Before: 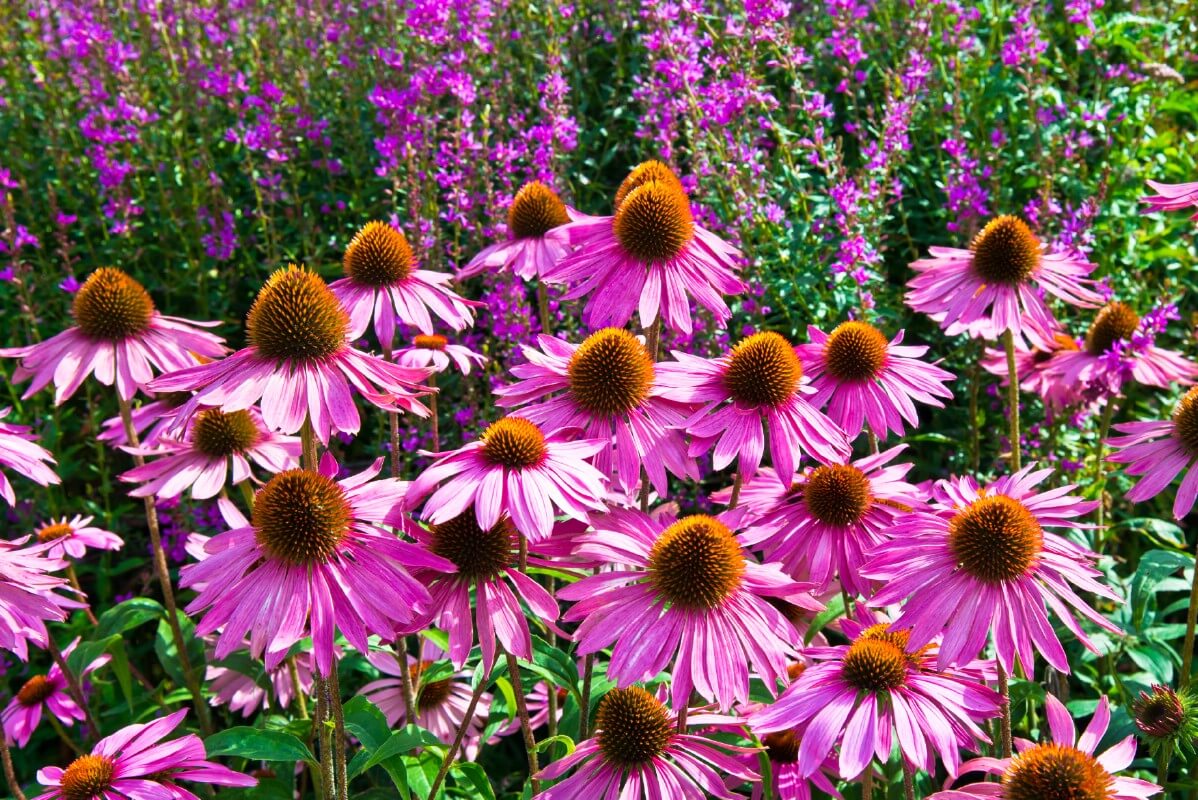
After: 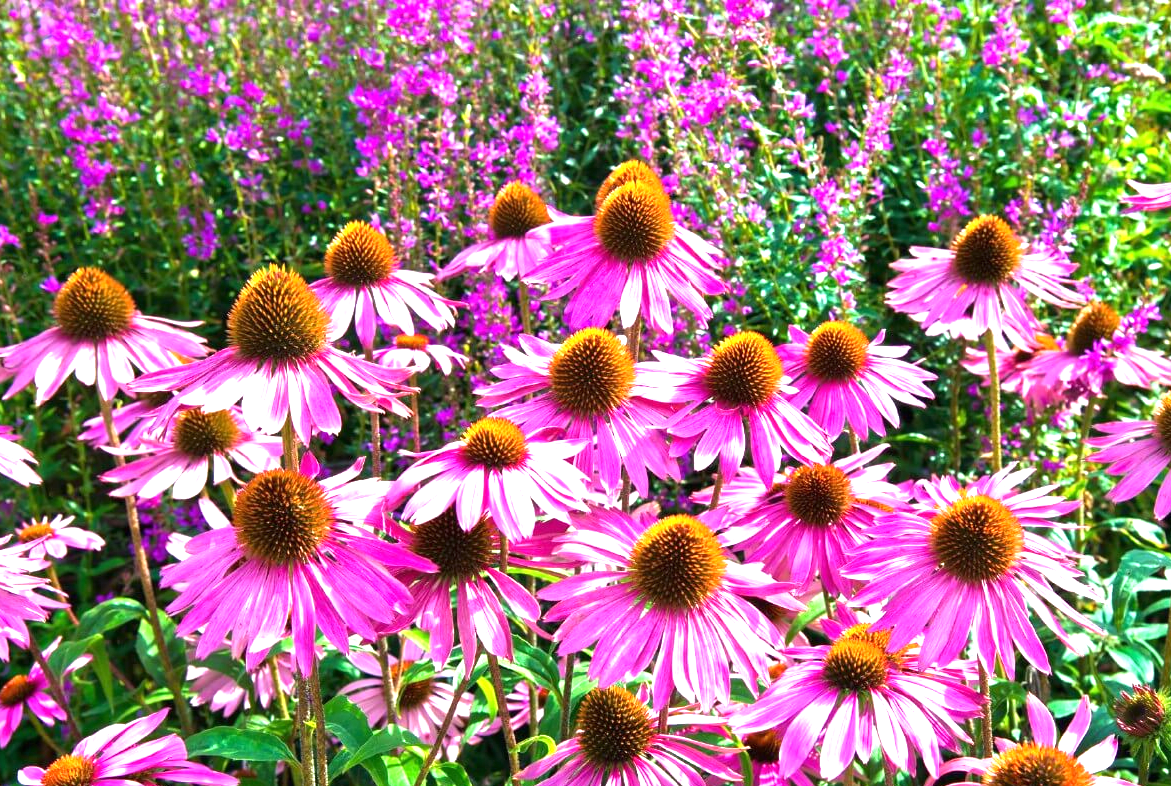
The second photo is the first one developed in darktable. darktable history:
crop and rotate: left 1.6%, right 0.593%, bottom 1.716%
exposure: black level correction 0, exposure 1.097 EV, compensate exposure bias true, compensate highlight preservation false
